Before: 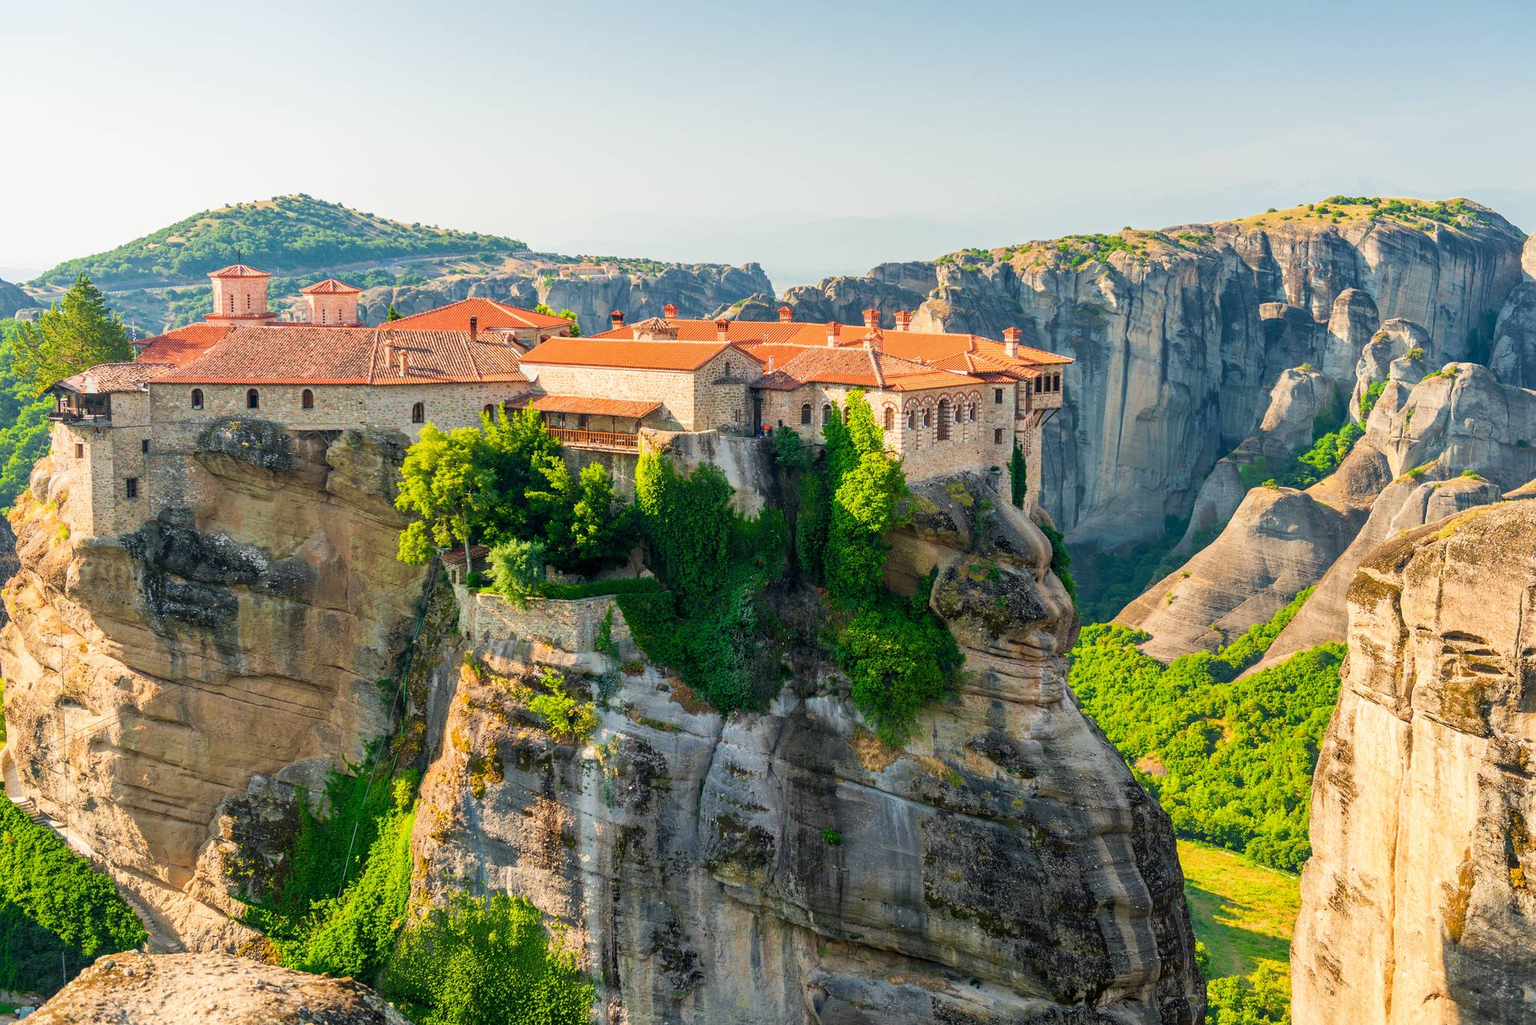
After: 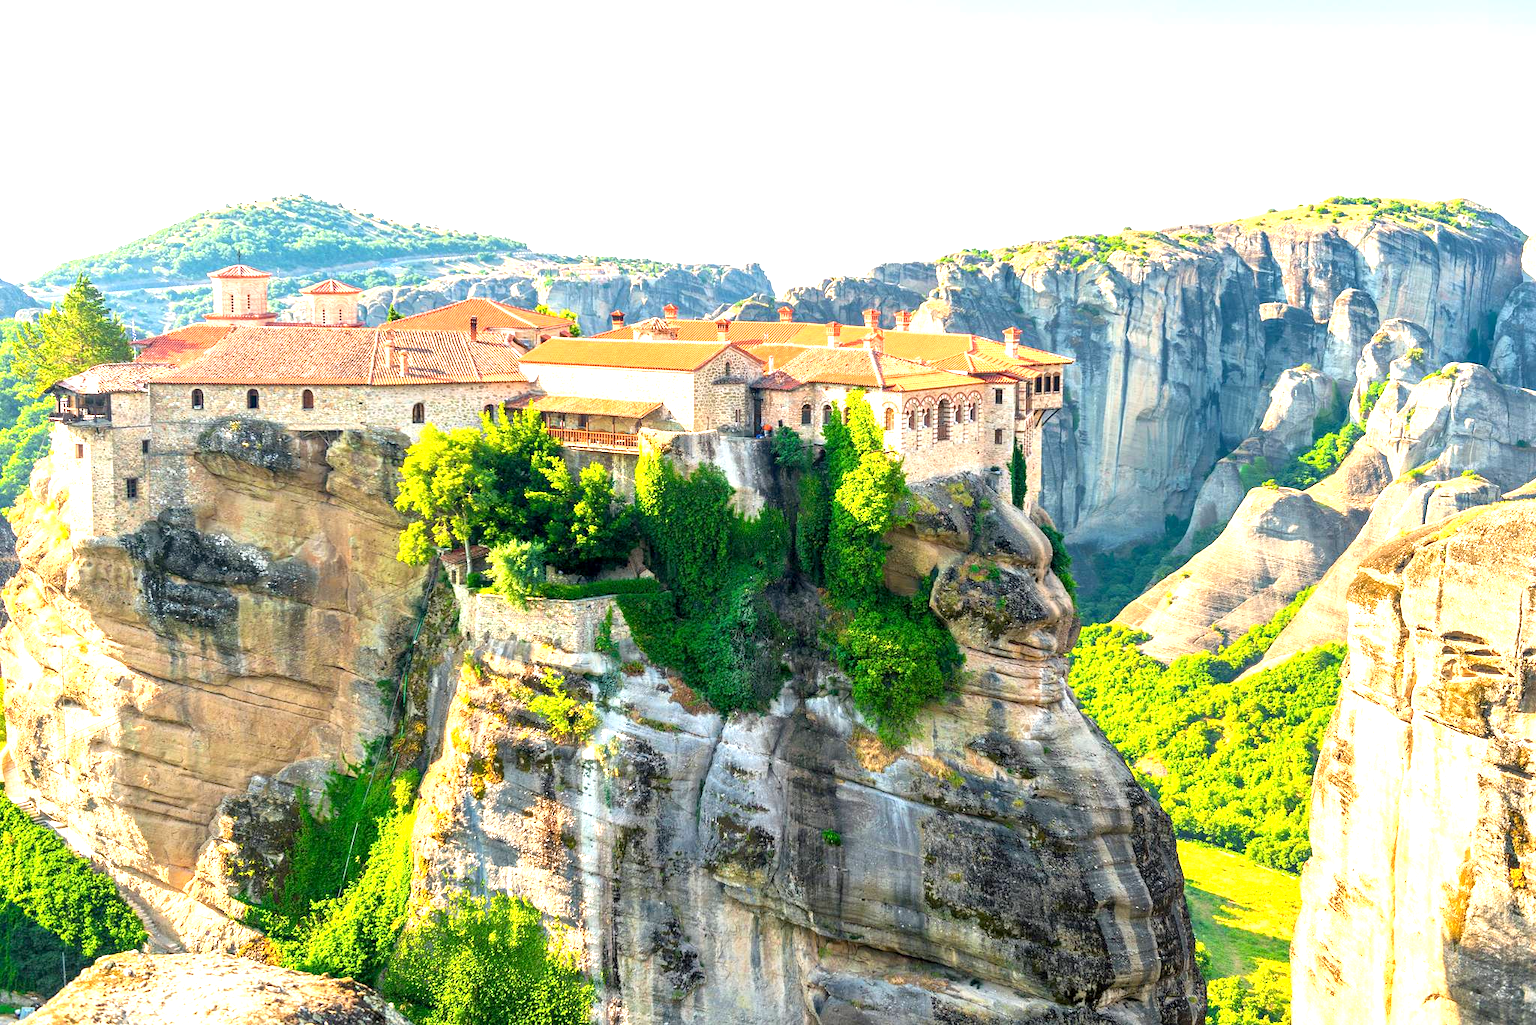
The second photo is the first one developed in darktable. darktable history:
exposure: black level correction 0.001, exposure 1.317 EV, compensate highlight preservation false
